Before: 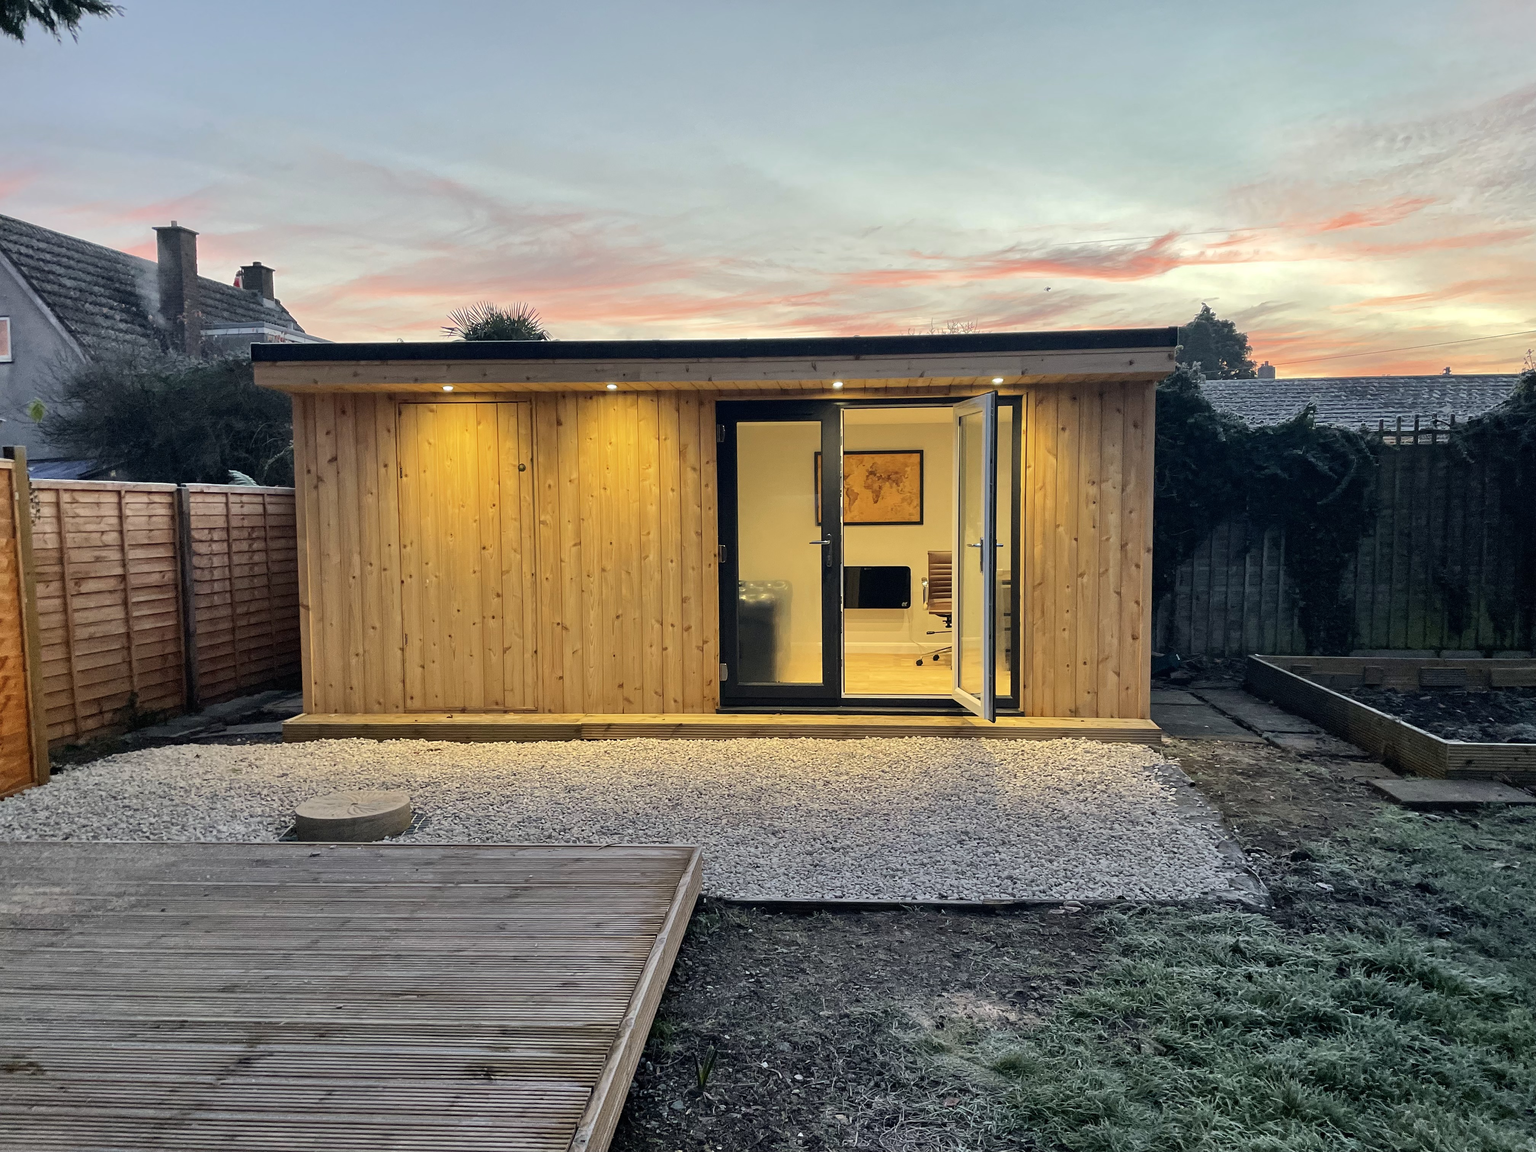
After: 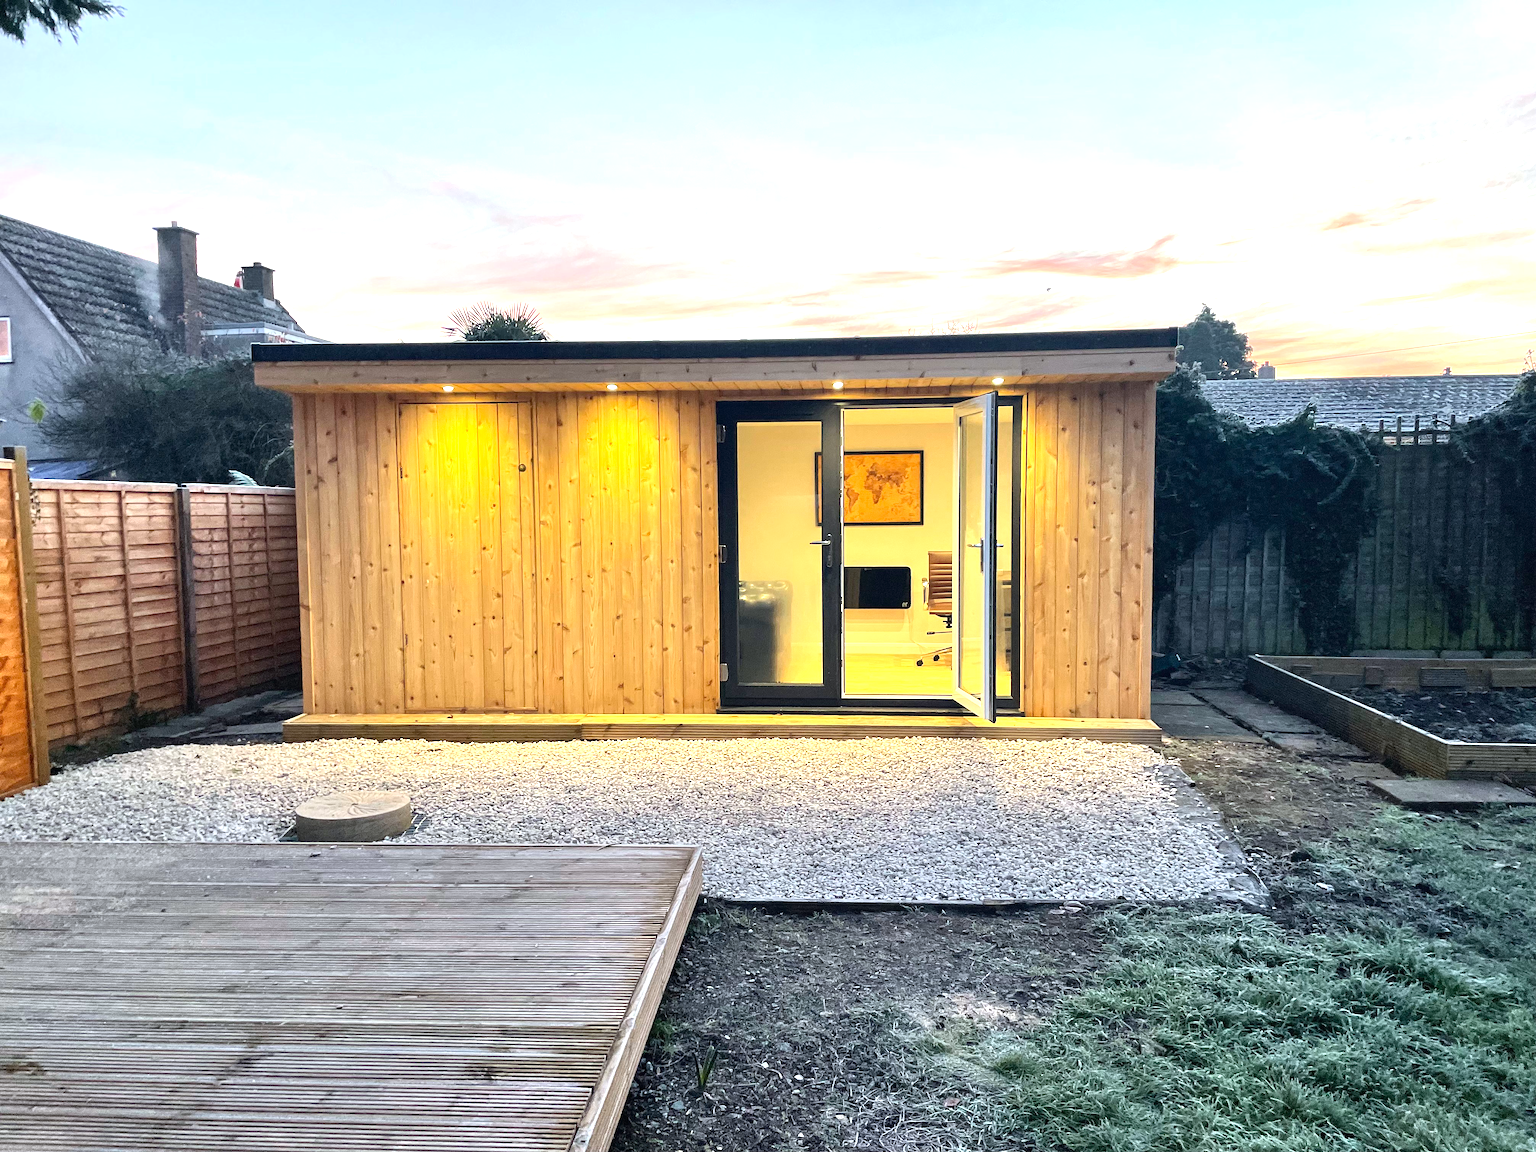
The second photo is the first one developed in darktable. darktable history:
white balance: red 0.98, blue 1.034
exposure: black level correction 0, exposure 1.1 EV, compensate exposure bias true, compensate highlight preservation false
